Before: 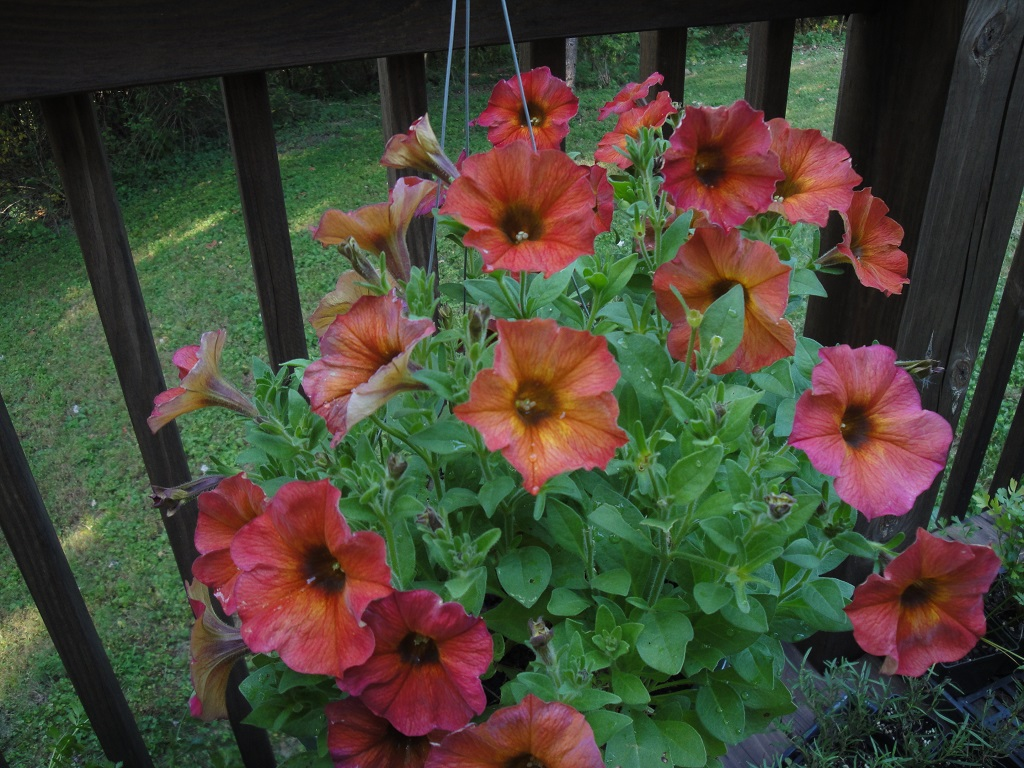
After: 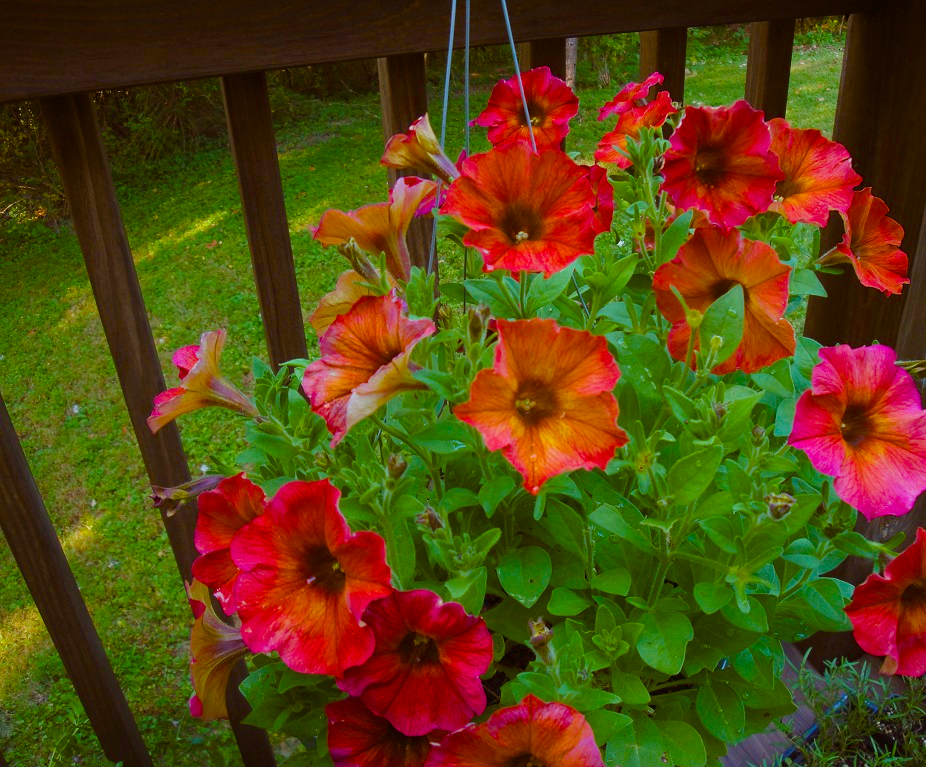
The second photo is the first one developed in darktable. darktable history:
color balance rgb: power › luminance 9.754%, power › chroma 2.805%, power › hue 58.42°, perceptual saturation grading › global saturation 20%, perceptual saturation grading › highlights -14.027%, perceptual saturation grading › shadows 49.237%, perceptual brilliance grading › global brilliance 1.377%, perceptual brilliance grading › highlights -3.928%, global vibrance 50.161%
crop: right 9.485%, bottom 0.039%
